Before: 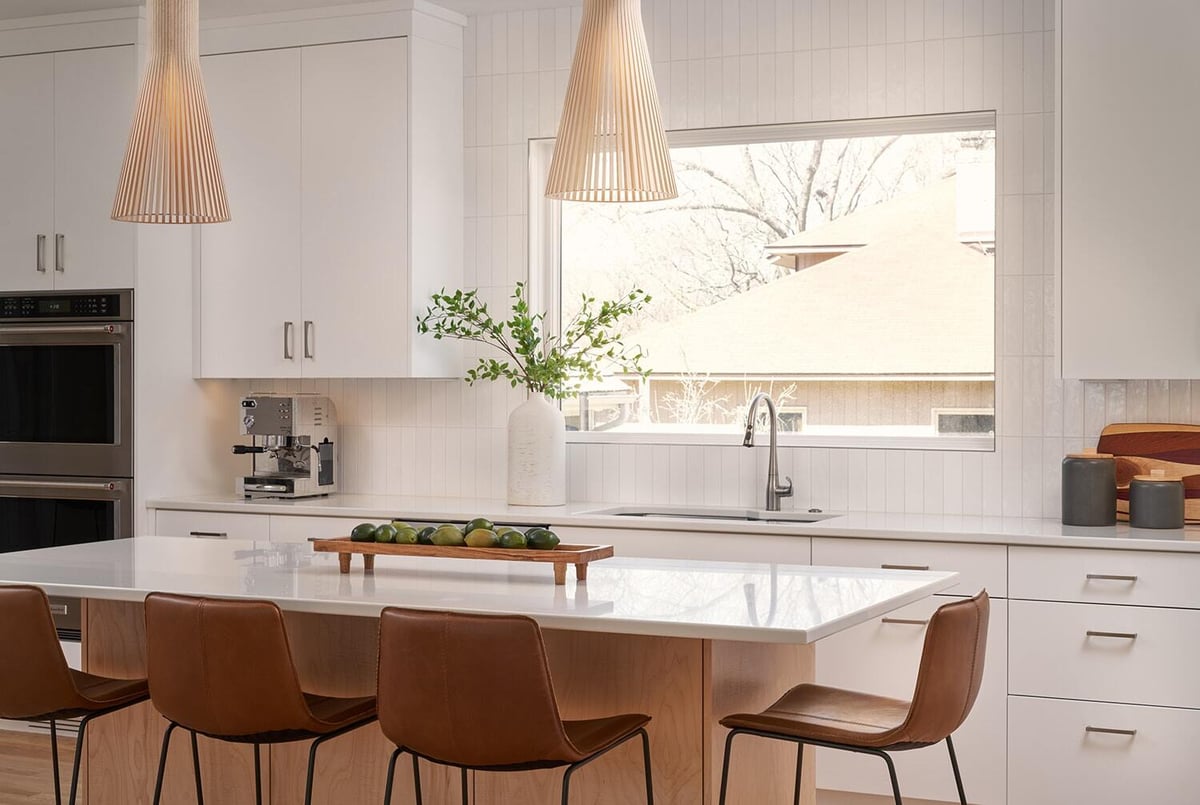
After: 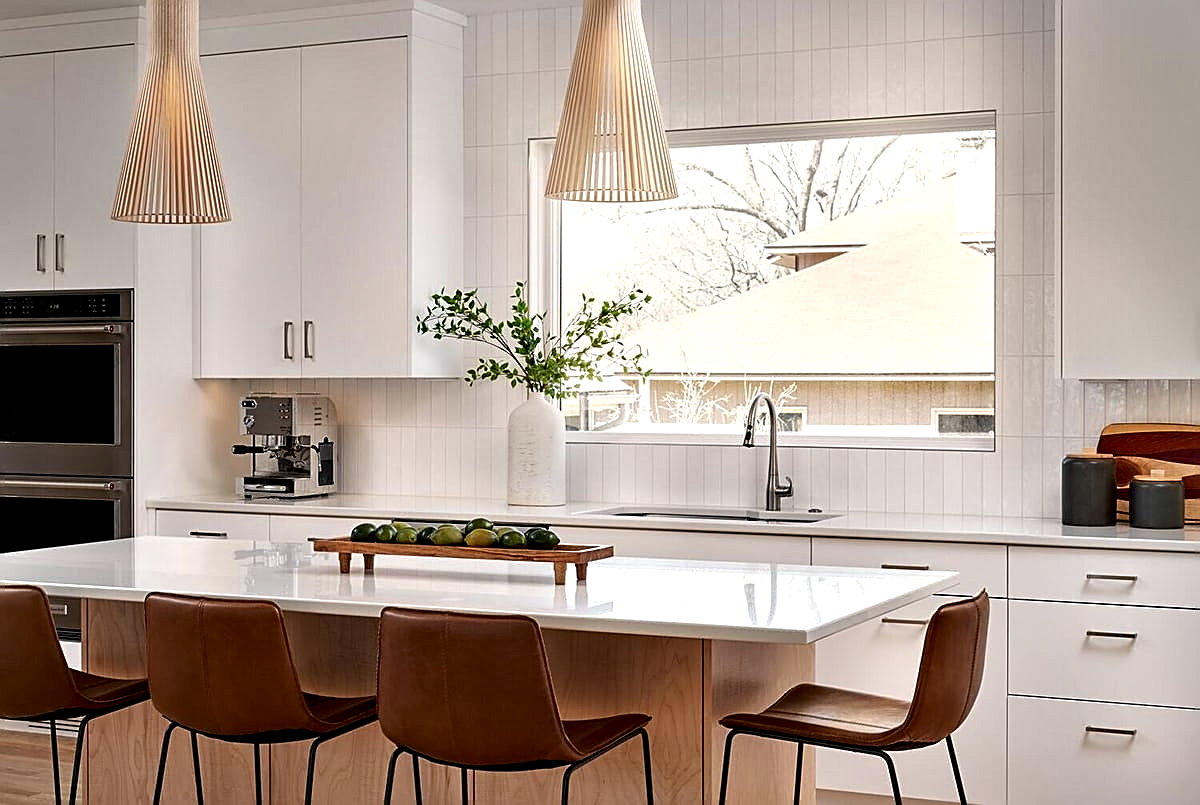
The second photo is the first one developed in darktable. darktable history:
contrast equalizer: y [[0.6 ×6], [0.55 ×6], [0 ×6], [0 ×6], [0 ×6]]
sharpen: on, module defaults
